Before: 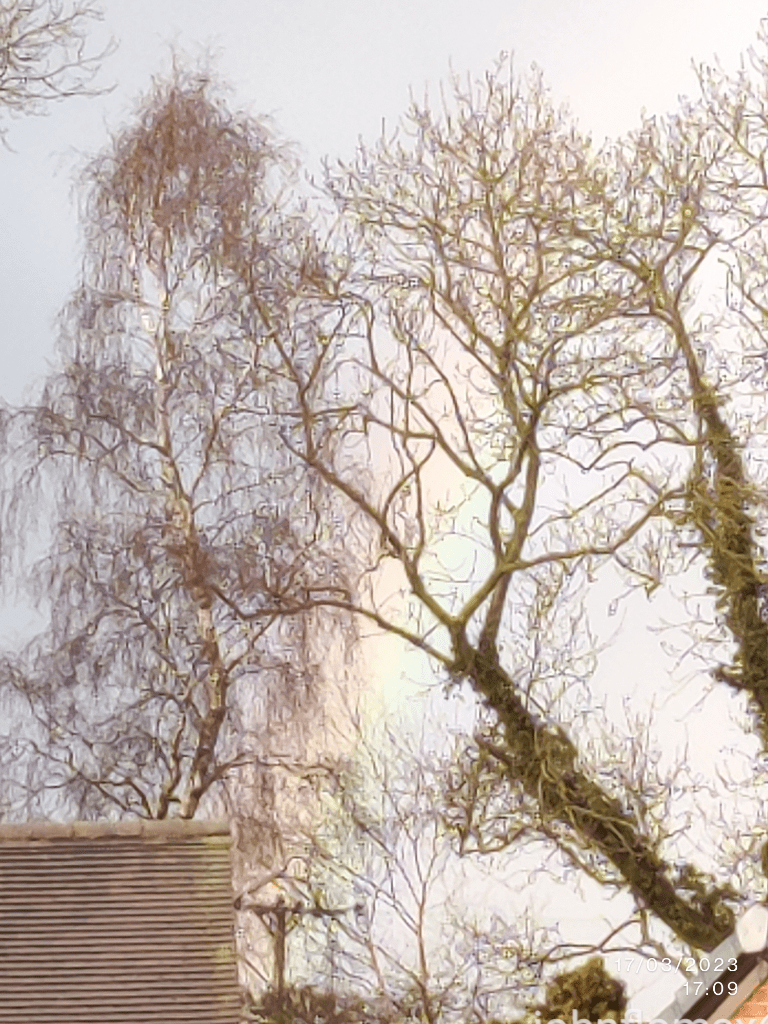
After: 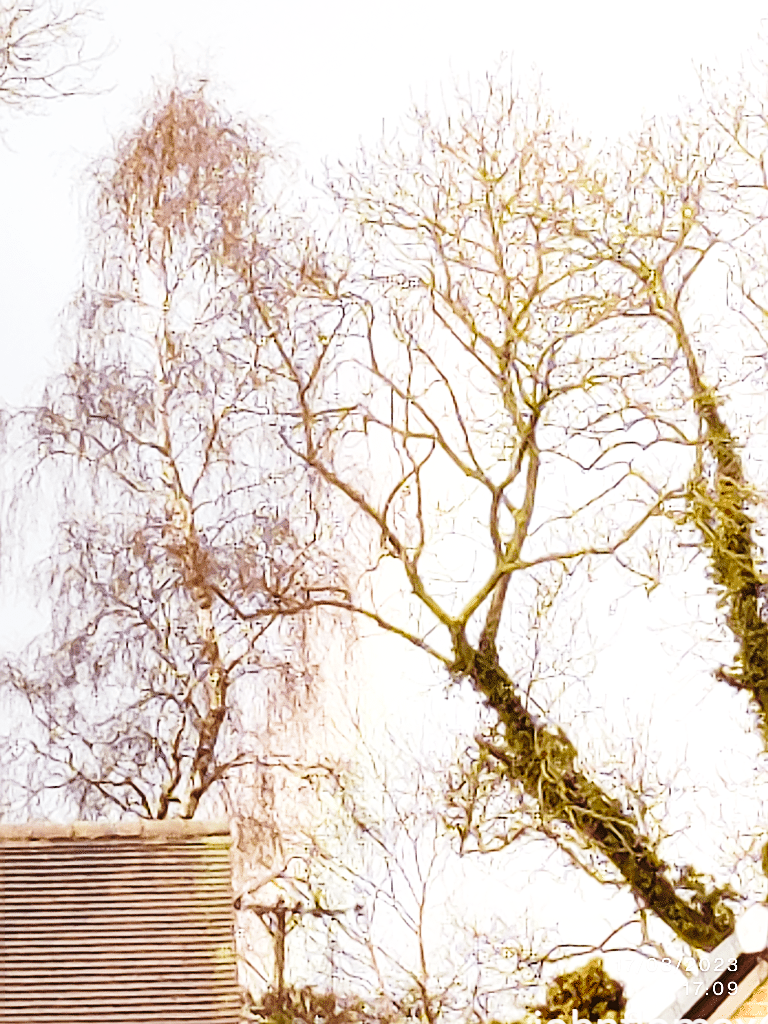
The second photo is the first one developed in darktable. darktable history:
sharpen: on, module defaults
tone curve: curves: ch0 [(0, 0) (0.003, 0.006) (0.011, 0.007) (0.025, 0.01) (0.044, 0.015) (0.069, 0.023) (0.1, 0.031) (0.136, 0.045) (0.177, 0.066) (0.224, 0.098) (0.277, 0.139) (0.335, 0.194) (0.399, 0.254) (0.468, 0.346) (0.543, 0.45) (0.623, 0.56) (0.709, 0.667) (0.801, 0.78) (0.898, 0.891) (1, 1)], preserve colors none
base curve: curves: ch0 [(0, 0) (0.028, 0.03) (0.121, 0.232) (0.46, 0.748) (0.859, 0.968) (1, 1)], preserve colors none
exposure: exposure 0.3 EV, compensate highlight preservation false
